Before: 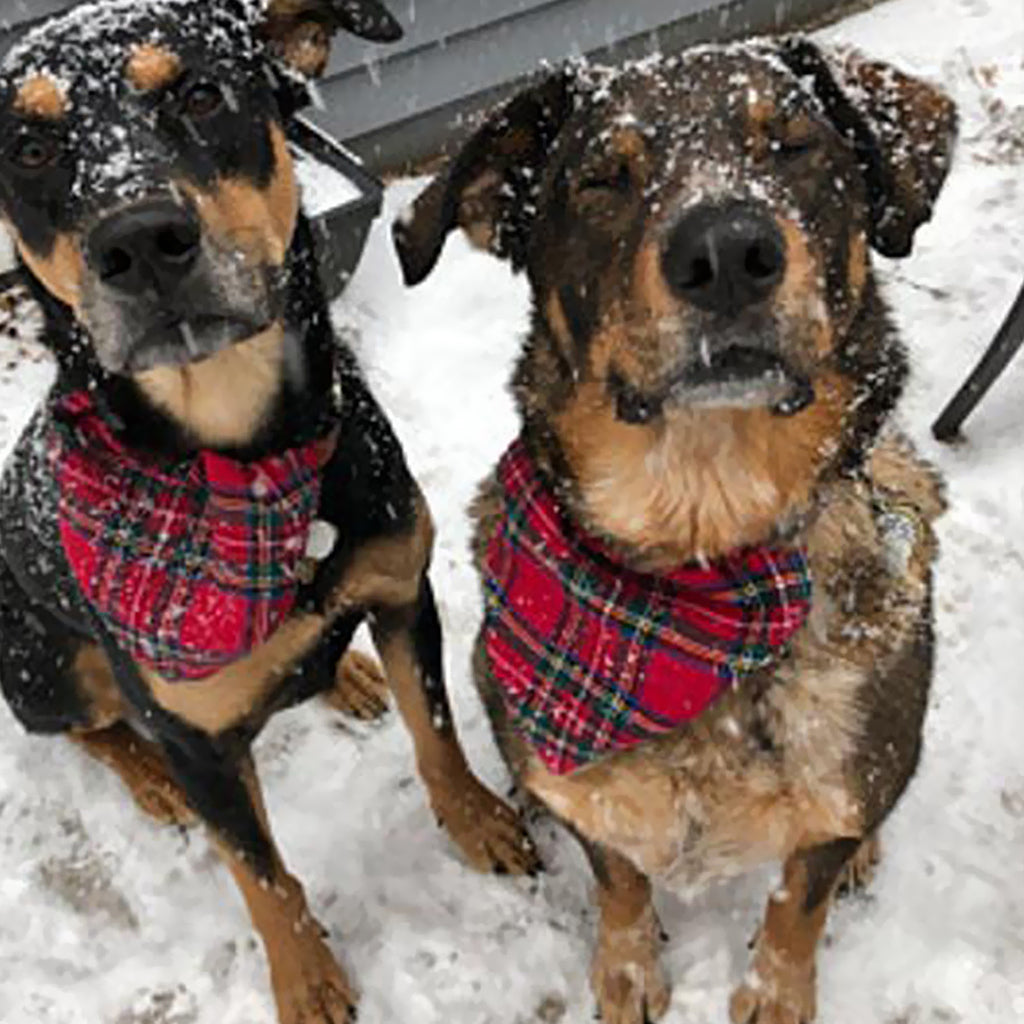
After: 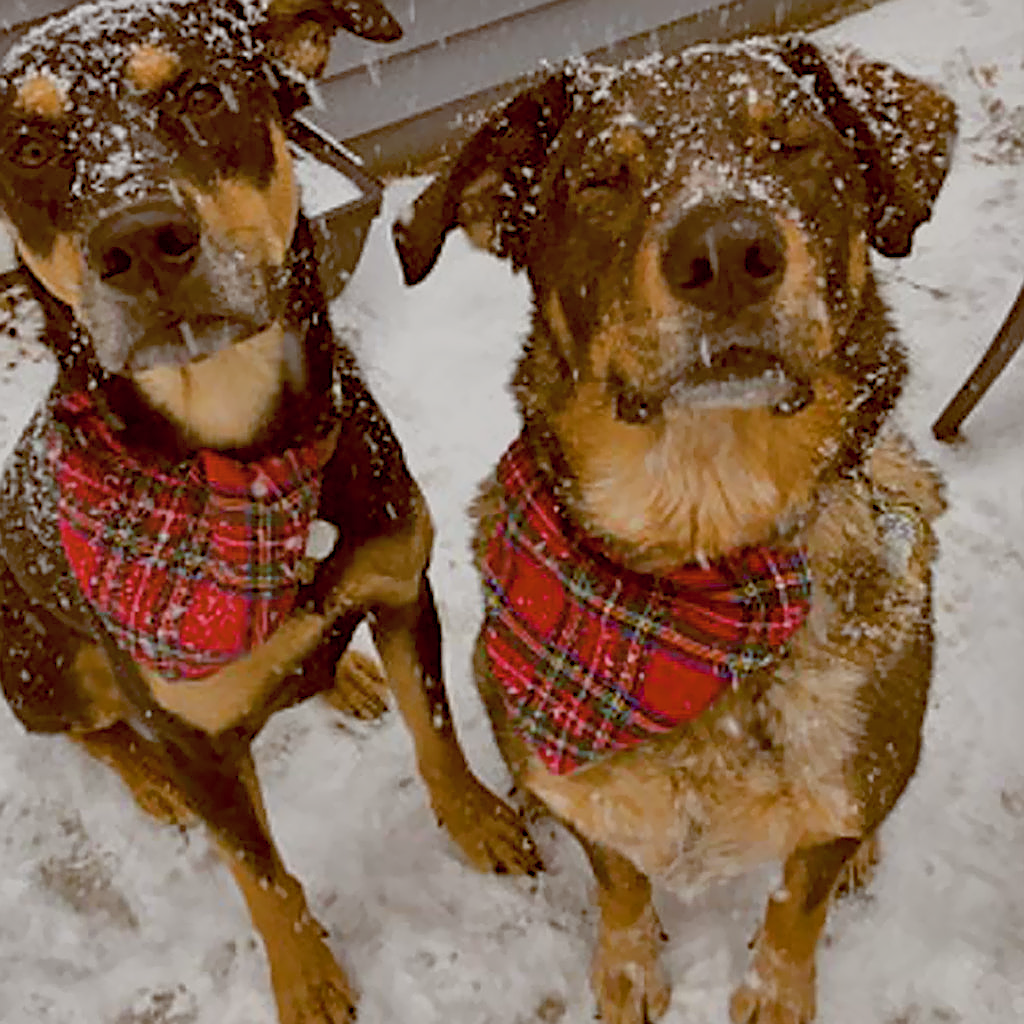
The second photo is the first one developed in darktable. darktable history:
color balance rgb: global offset › chroma 0.408%, global offset › hue 36.52°, perceptual saturation grading › global saturation 29.693%, contrast -29.597%
contrast brightness saturation: contrast 0.056, brightness -0.012, saturation -0.238
sharpen: radius 1.378, amount 1.247, threshold 0.653
shadows and highlights: shadows 43.59, white point adjustment -1.4, soften with gaussian
